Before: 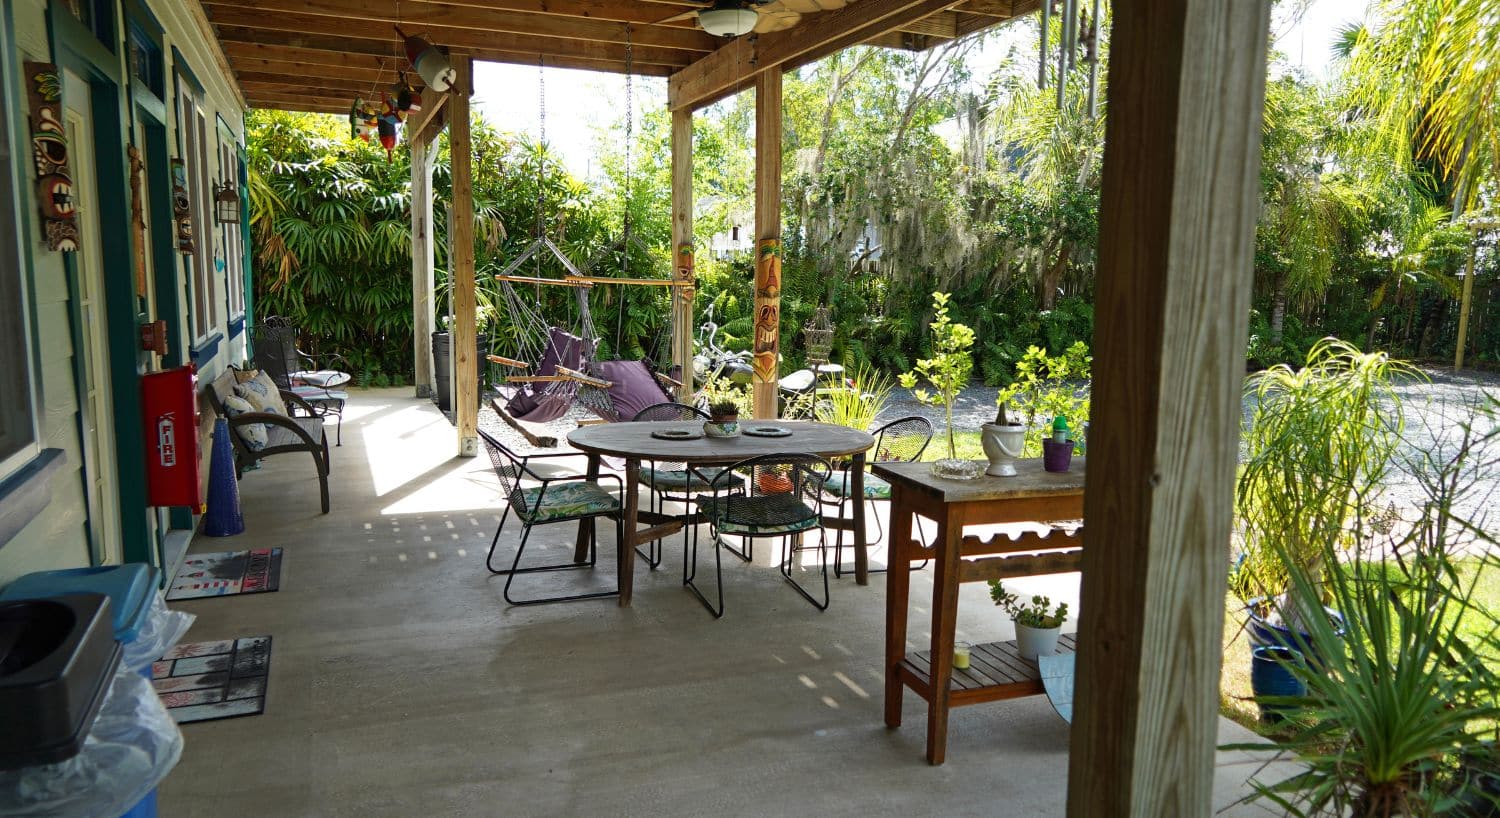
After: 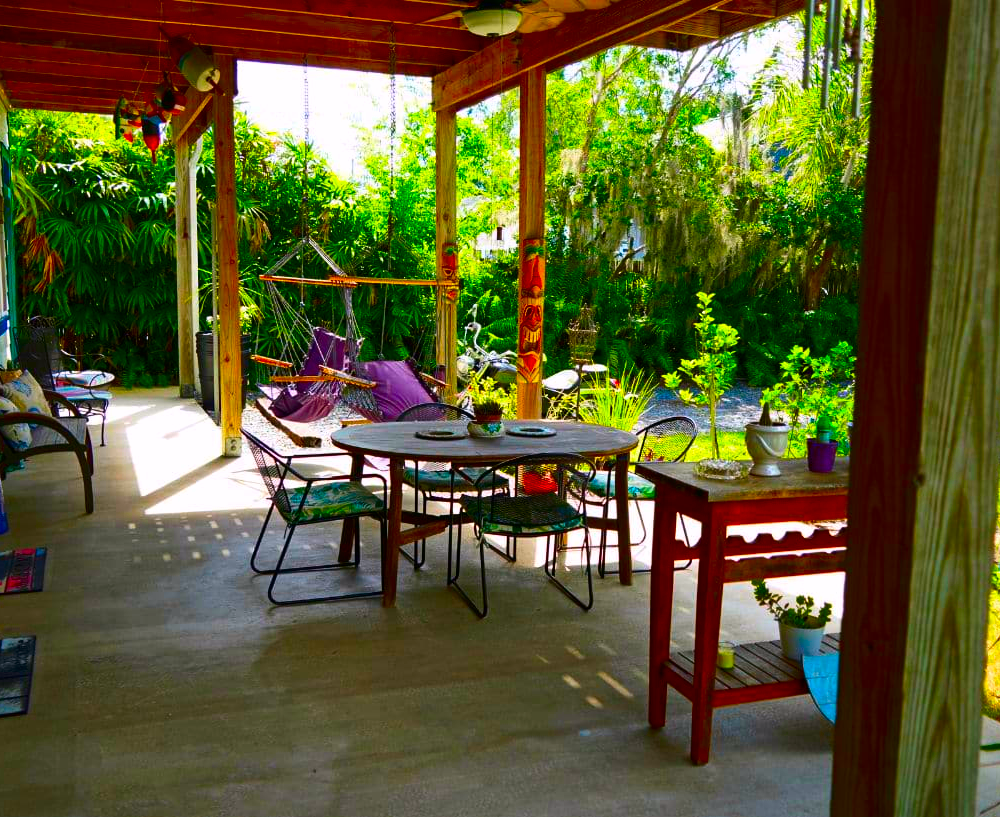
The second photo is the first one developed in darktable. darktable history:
crop and rotate: left 15.754%, right 17.579%
contrast brightness saturation: contrast 0.12, brightness -0.12, saturation 0.2
color correction: highlights a* 1.59, highlights b* -1.7, saturation 2.48
